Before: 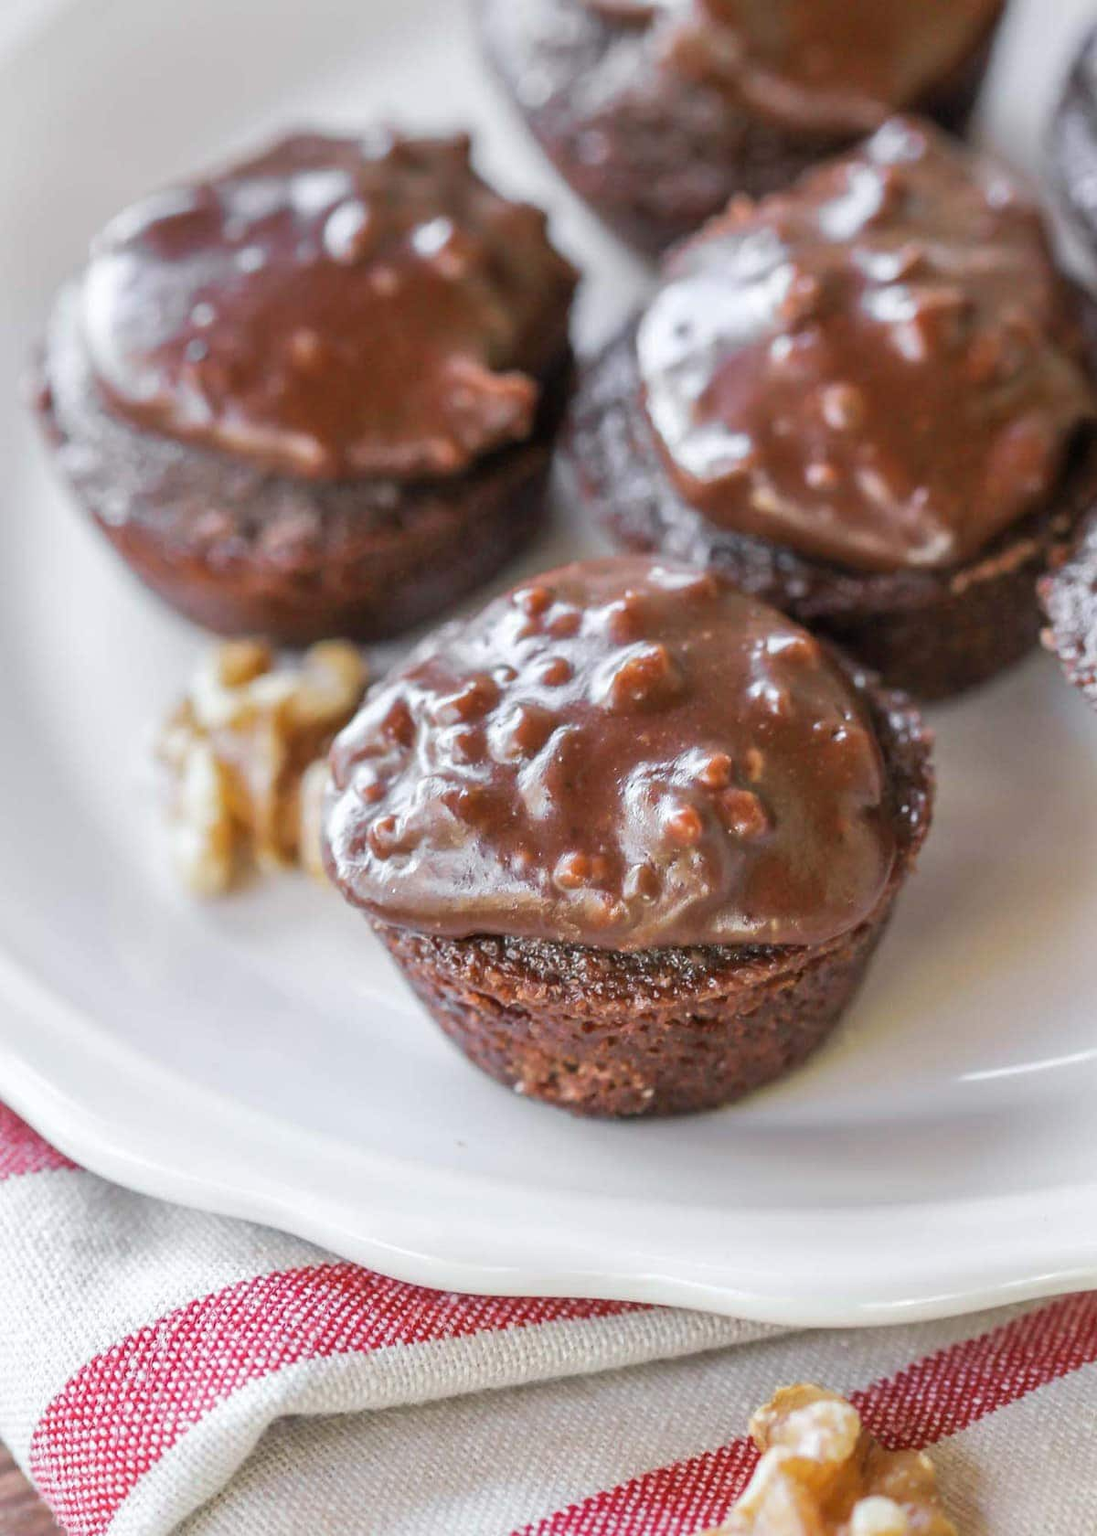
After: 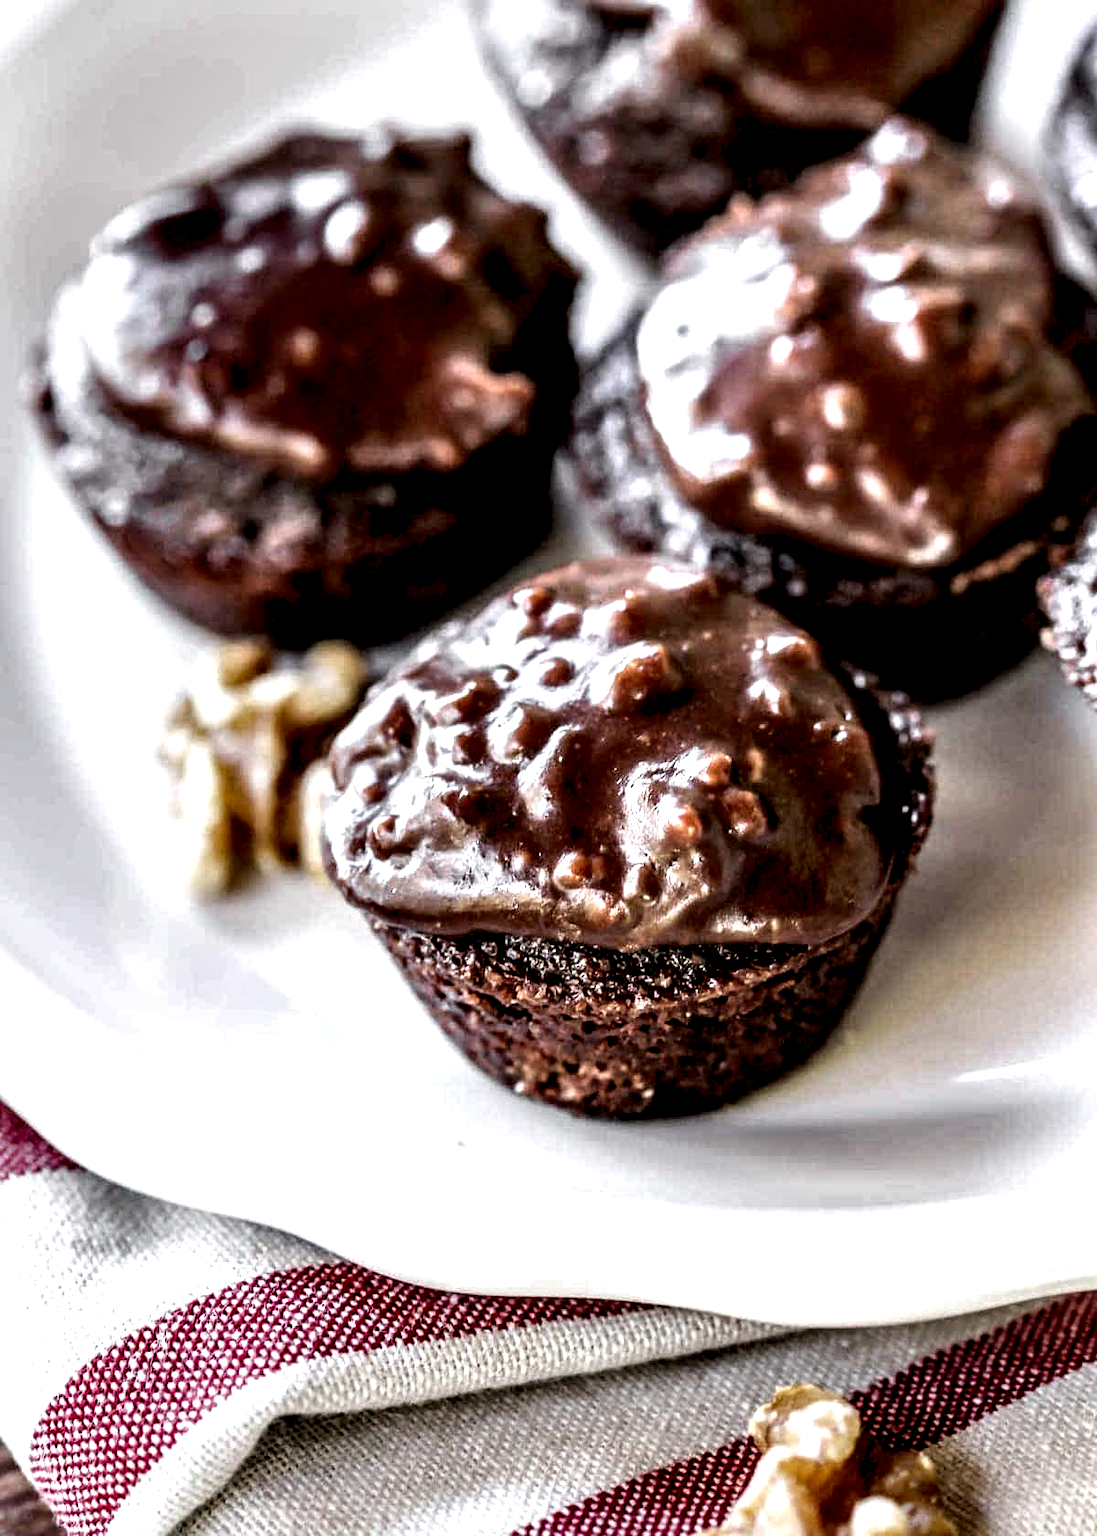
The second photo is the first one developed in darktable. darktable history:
local contrast: highlights 110%, shadows 41%, detail 292%
